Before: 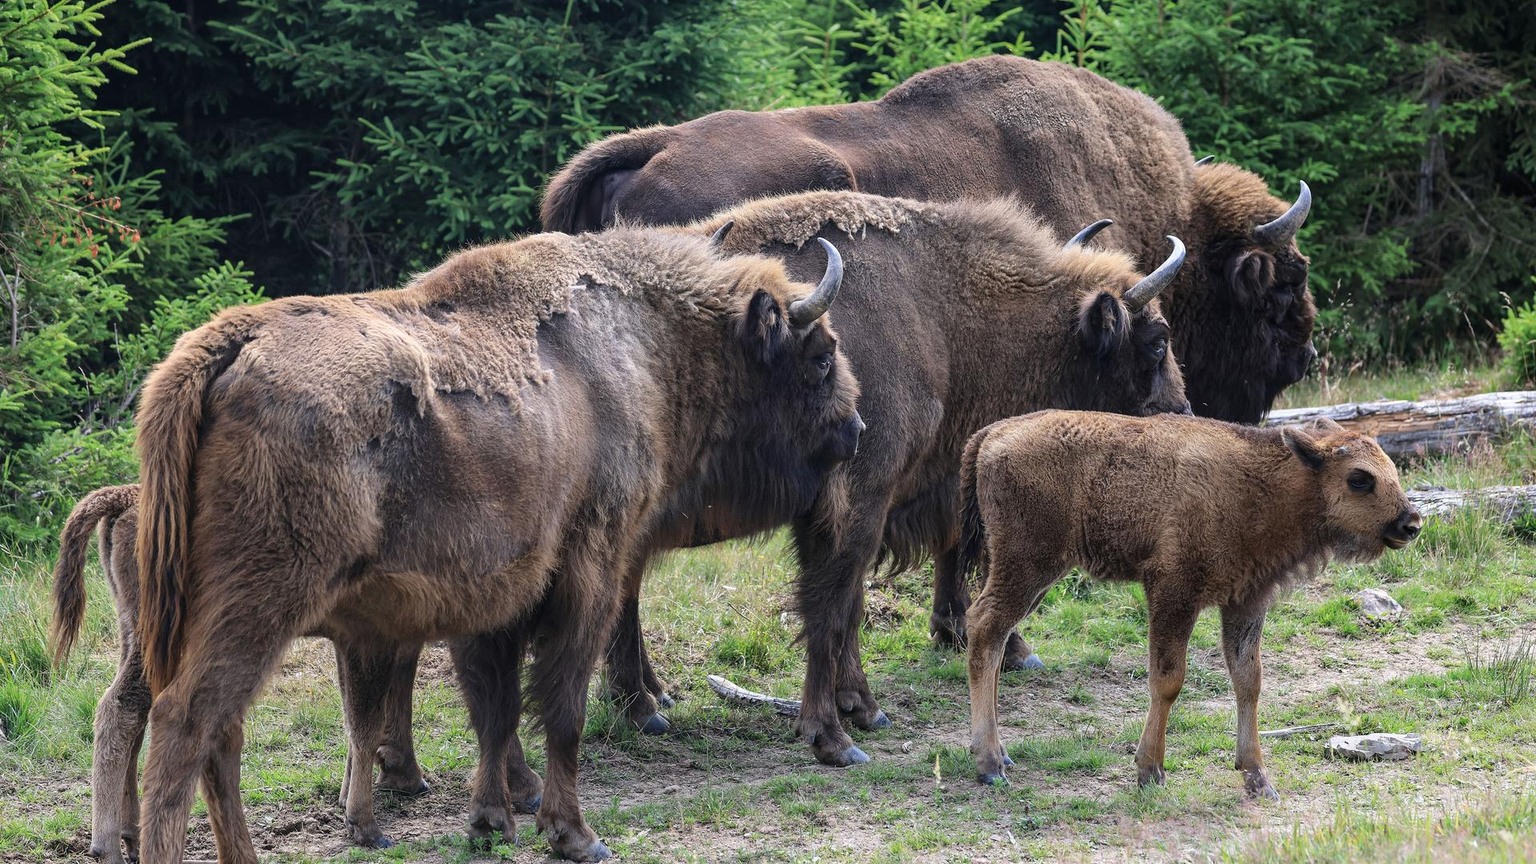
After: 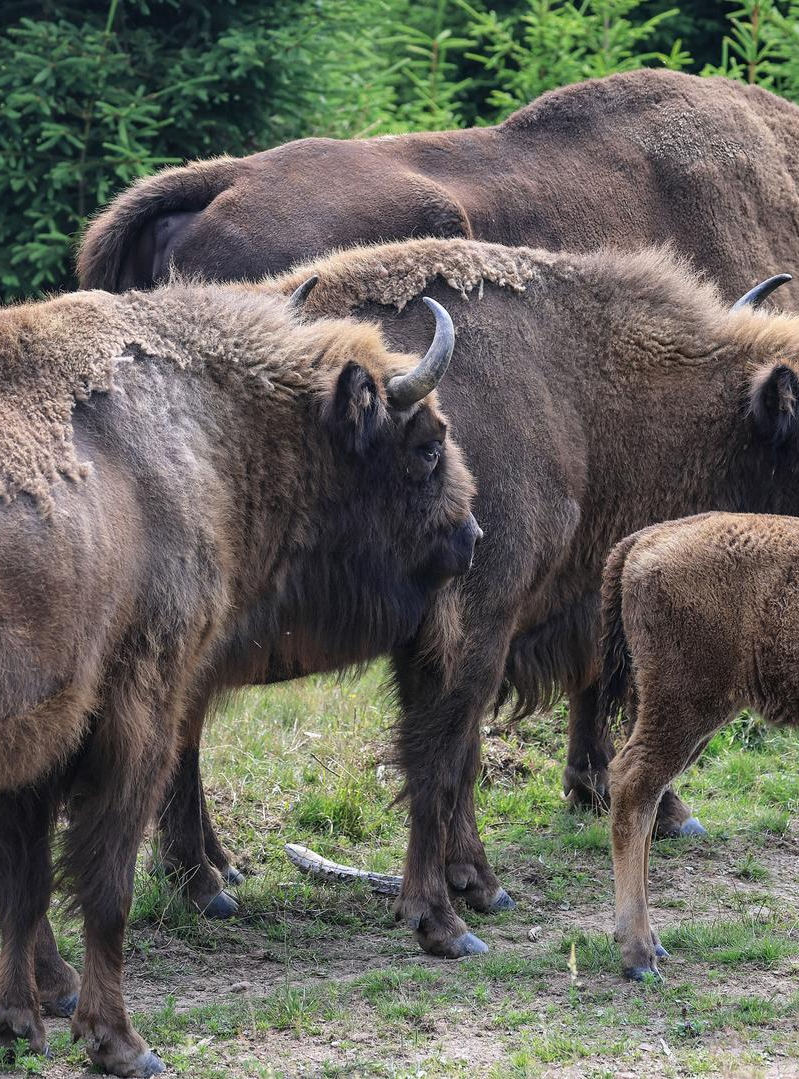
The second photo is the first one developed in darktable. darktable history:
crop: left 31.222%, right 27.124%
tone equalizer: on, module defaults
